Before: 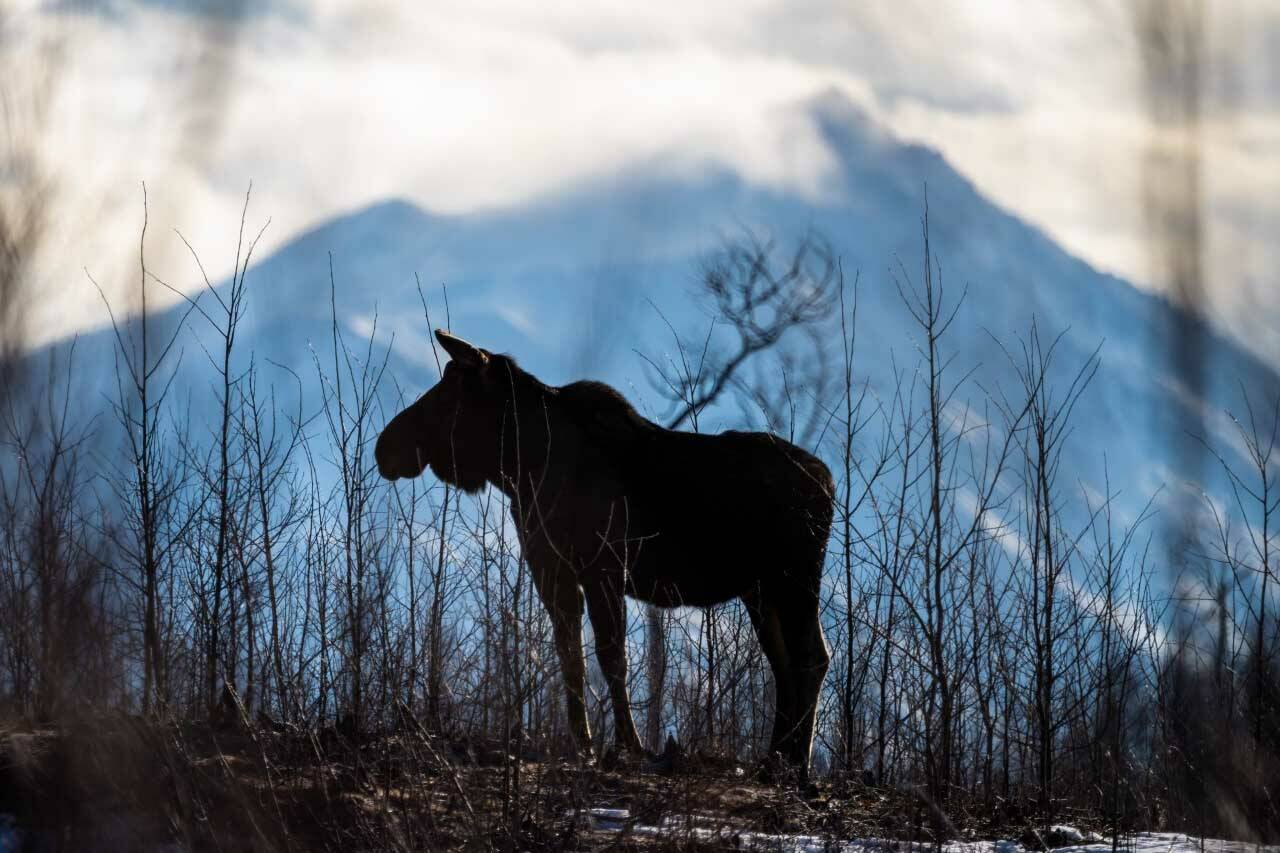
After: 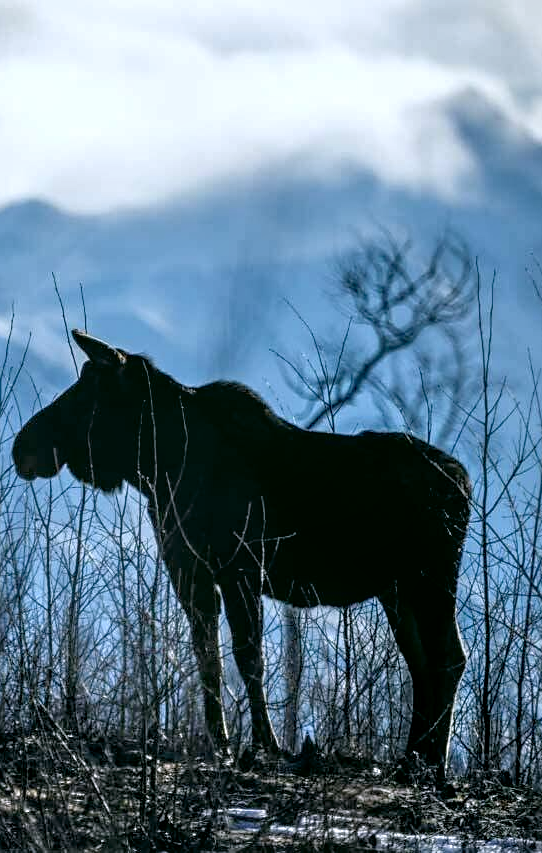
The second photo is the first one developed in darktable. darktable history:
contrast brightness saturation: contrast 0.056, brightness -0.008, saturation -0.237
local contrast: on, module defaults
color calibration: illuminant custom, x 0.39, y 0.392, temperature 3866.71 K
crop: left 28.363%, right 29.258%
color correction: highlights a* -0.392, highlights b* 9.4, shadows a* -9, shadows b* 0.961
sharpen: radius 1.896, amount 0.393, threshold 1.626
tone equalizer: -7 EV 0.15 EV, -6 EV 0.605 EV, -5 EV 1.13 EV, -4 EV 1.3 EV, -3 EV 1.17 EV, -2 EV 0.6 EV, -1 EV 0.16 EV
